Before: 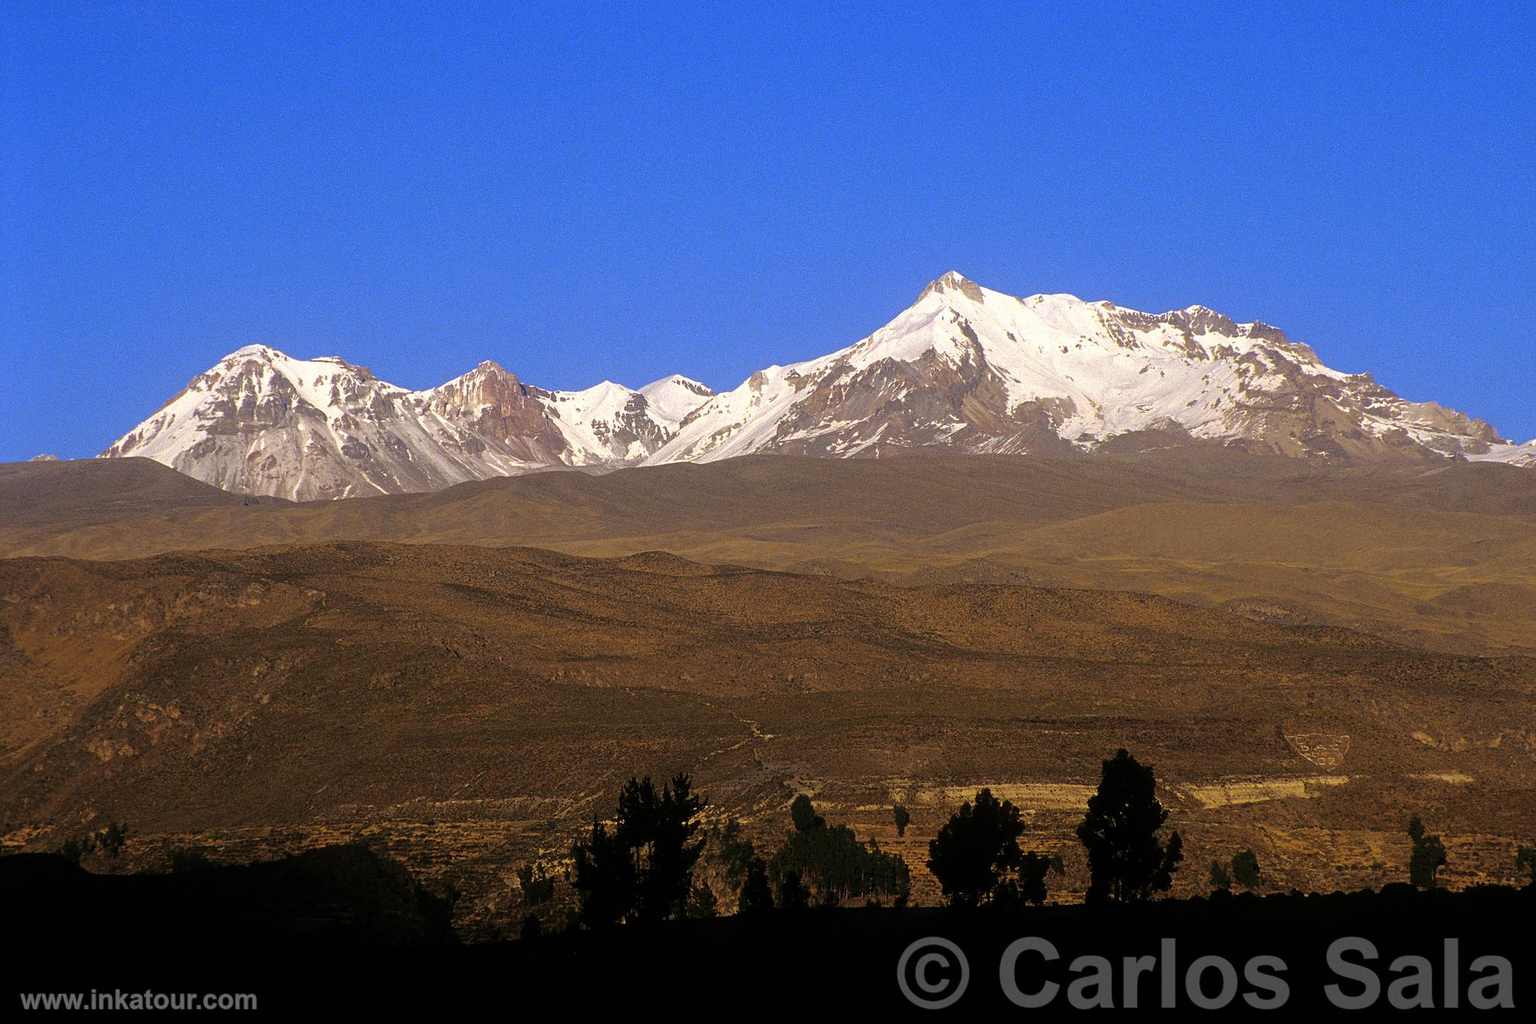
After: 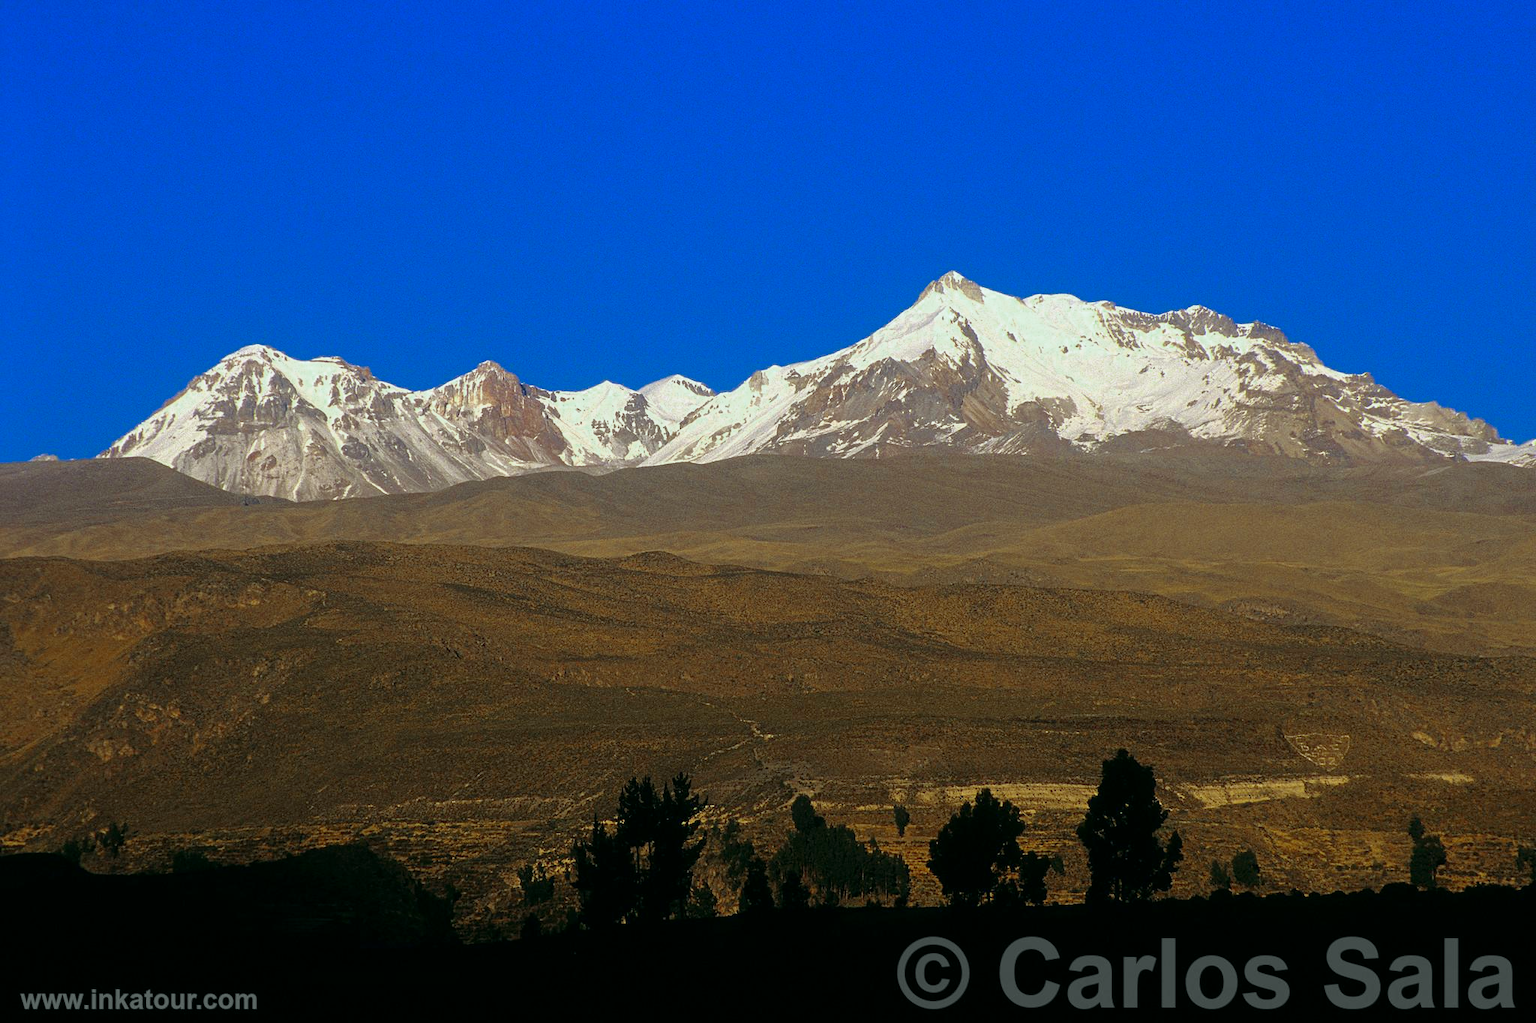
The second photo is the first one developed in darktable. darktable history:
color correction: highlights a* -7.33, highlights b* 1.26, shadows a* -3.55, saturation 1.4
color zones: curves: ch0 [(0, 0.5) (0.125, 0.4) (0.25, 0.5) (0.375, 0.4) (0.5, 0.4) (0.625, 0.35) (0.75, 0.35) (0.875, 0.5)]; ch1 [(0, 0.35) (0.125, 0.45) (0.25, 0.35) (0.375, 0.35) (0.5, 0.35) (0.625, 0.35) (0.75, 0.45) (0.875, 0.35)]; ch2 [(0, 0.6) (0.125, 0.5) (0.25, 0.5) (0.375, 0.6) (0.5, 0.6) (0.625, 0.5) (0.75, 0.5) (0.875, 0.5)]
